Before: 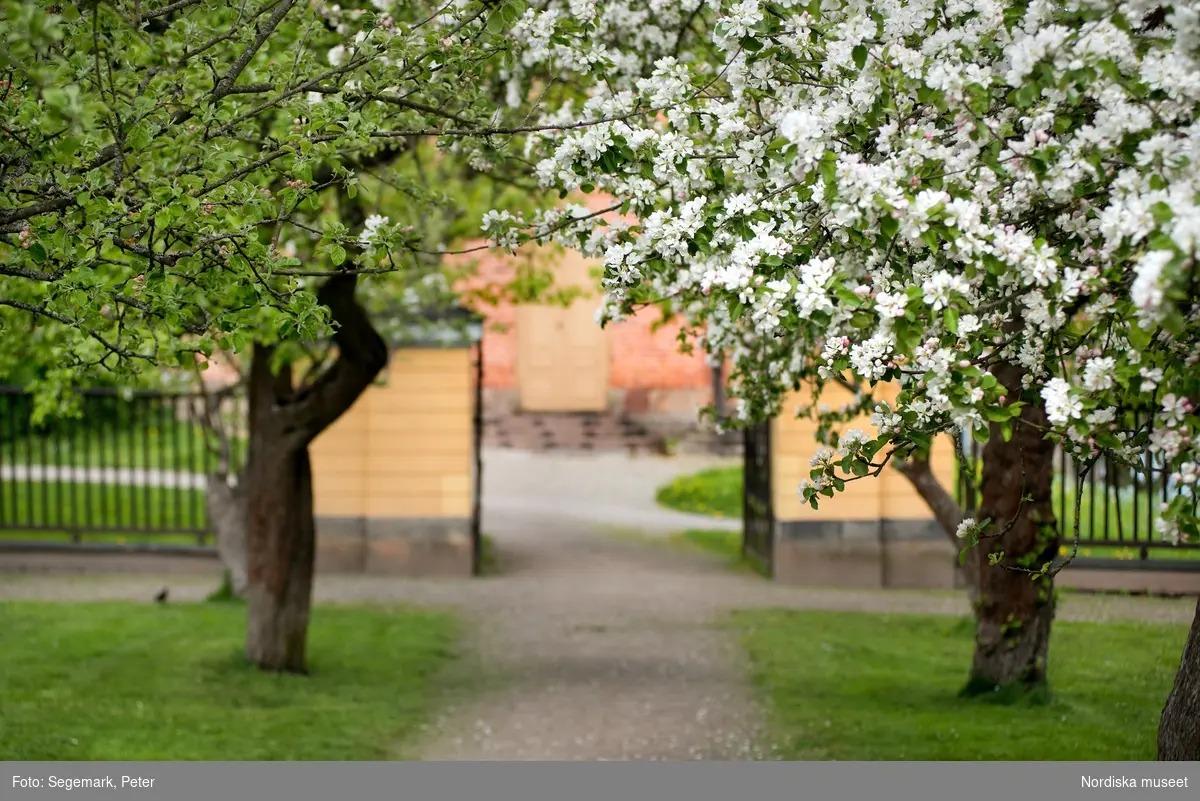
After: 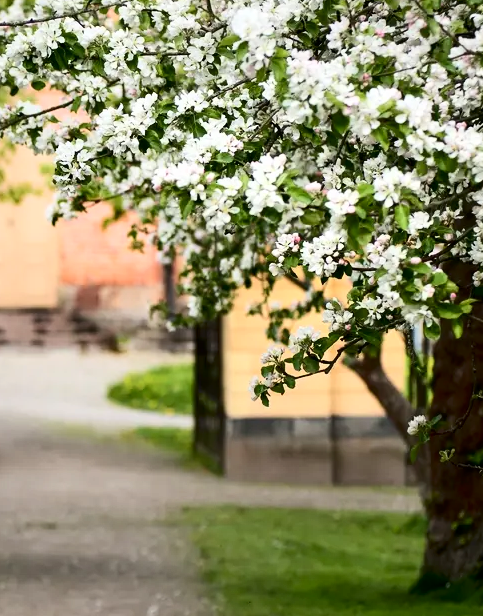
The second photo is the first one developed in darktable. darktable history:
crop: left 45.762%, top 12.969%, right 13.944%, bottom 10.021%
contrast brightness saturation: contrast 0.271
